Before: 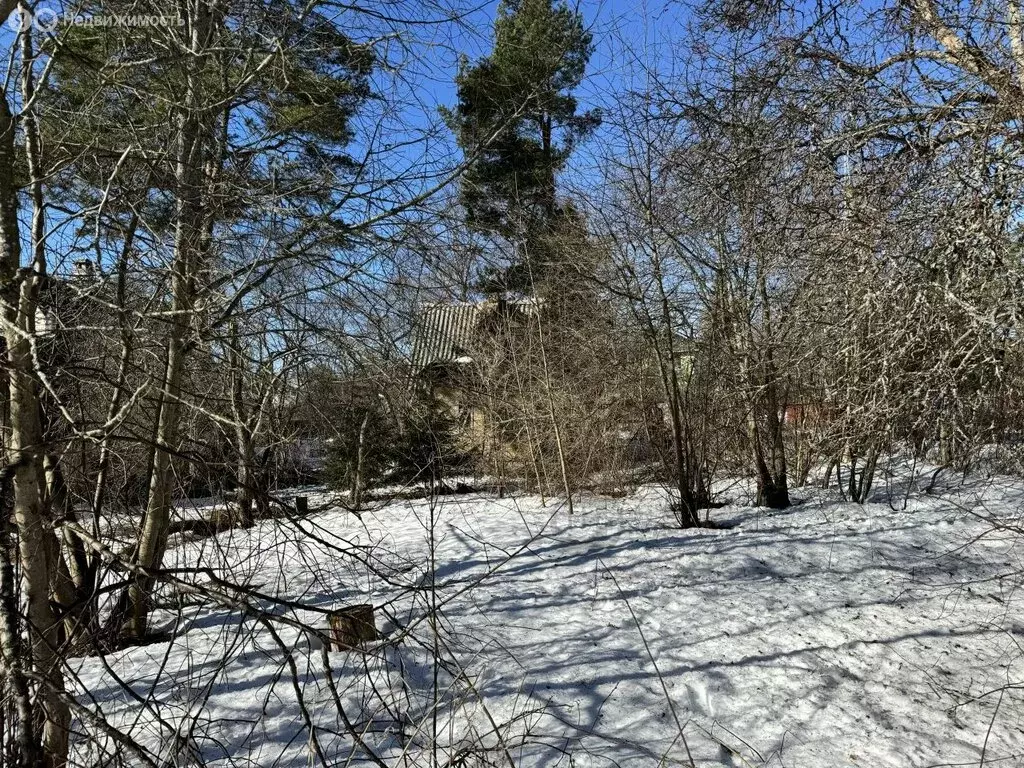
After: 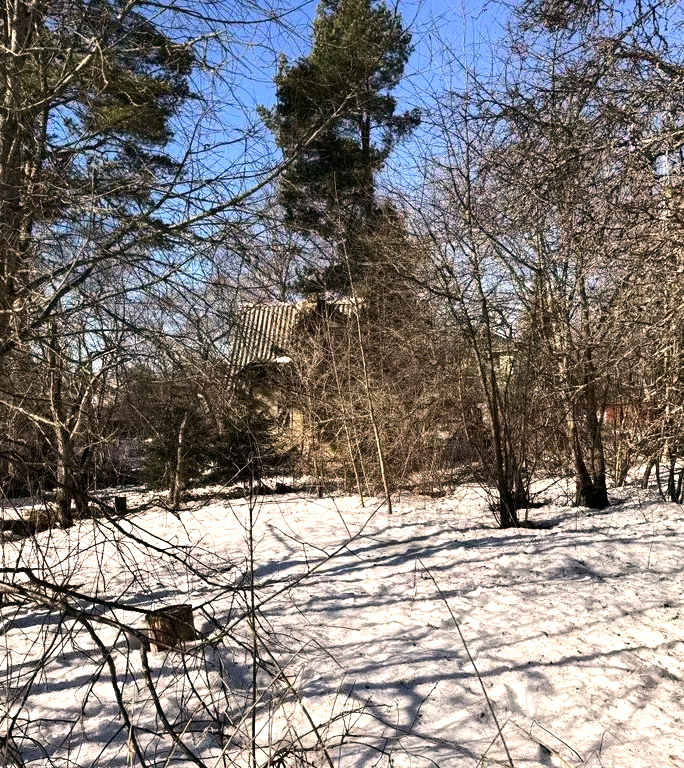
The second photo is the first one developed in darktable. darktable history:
crop and rotate: left 17.732%, right 15.423%
tone equalizer: -8 EV 0.001 EV, -7 EV -0.002 EV, -6 EV 0.002 EV, -5 EV -0.03 EV, -4 EV -0.116 EV, -3 EV -0.169 EV, -2 EV 0.24 EV, -1 EV 0.702 EV, +0 EV 0.493 EV
white balance: red 1.127, blue 0.943
